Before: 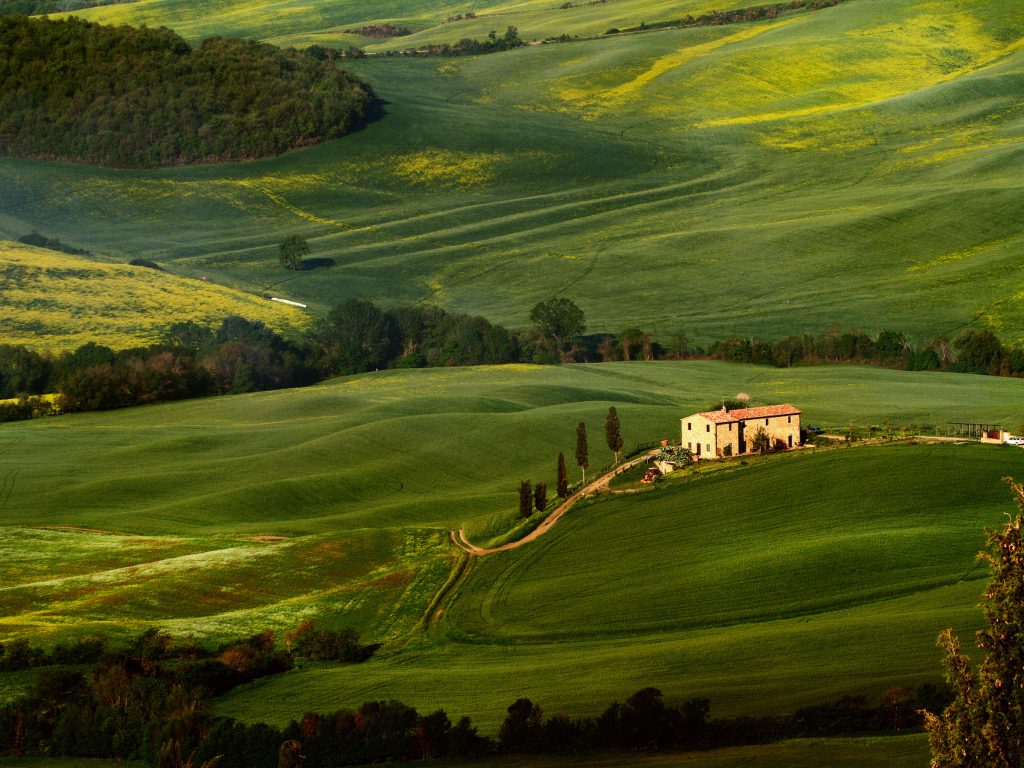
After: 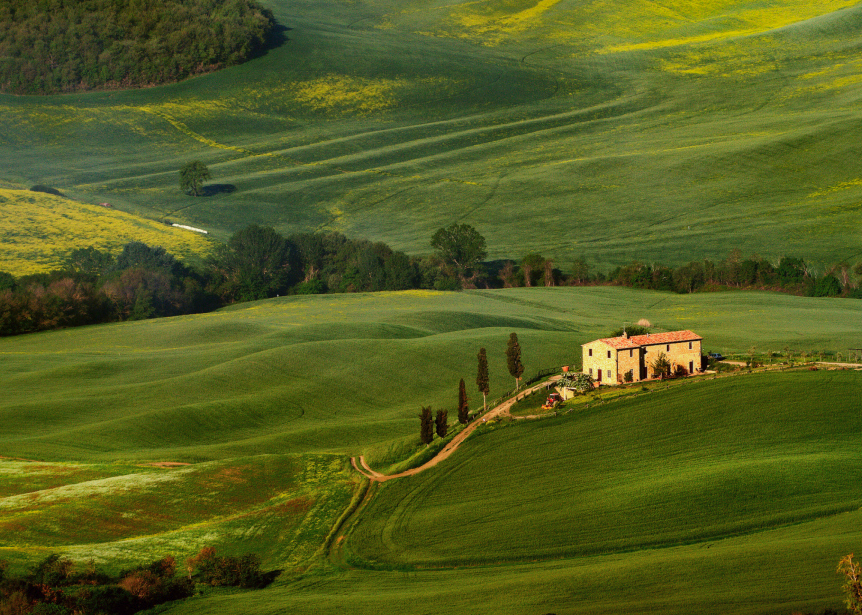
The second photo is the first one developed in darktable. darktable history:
shadows and highlights: highlights color adjustment 56.17%
crop and rotate: left 9.699%, top 9.686%, right 6.112%, bottom 10.224%
